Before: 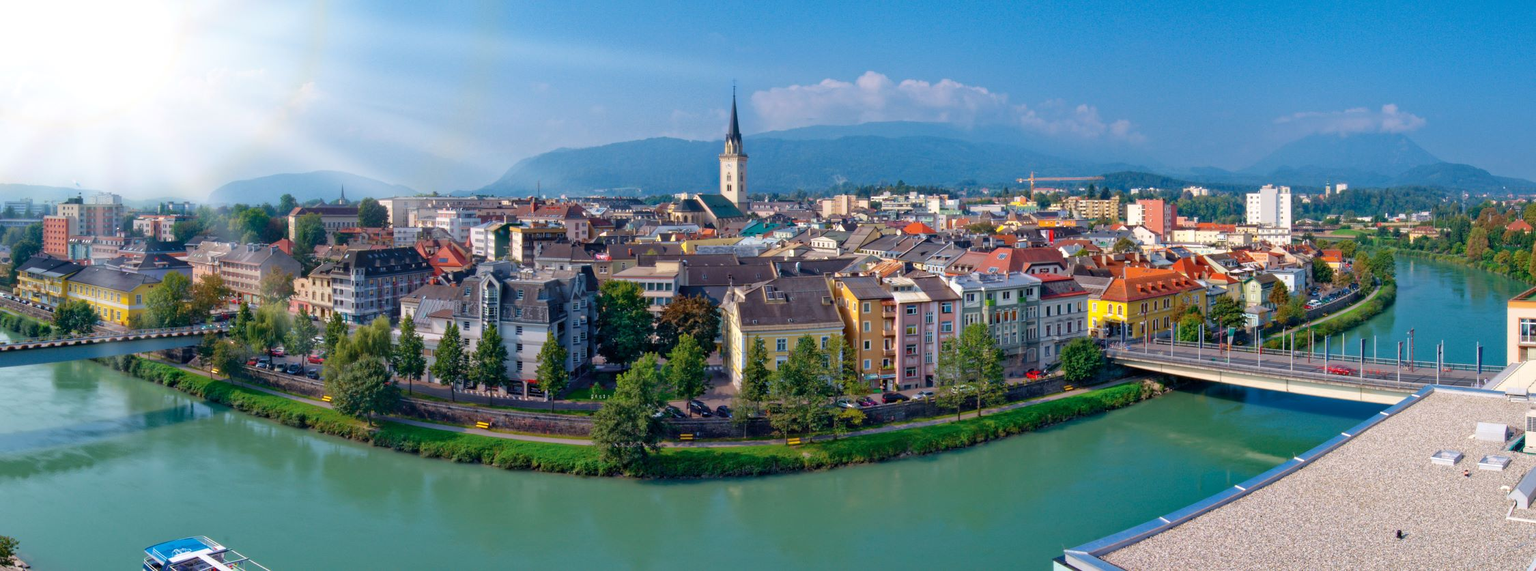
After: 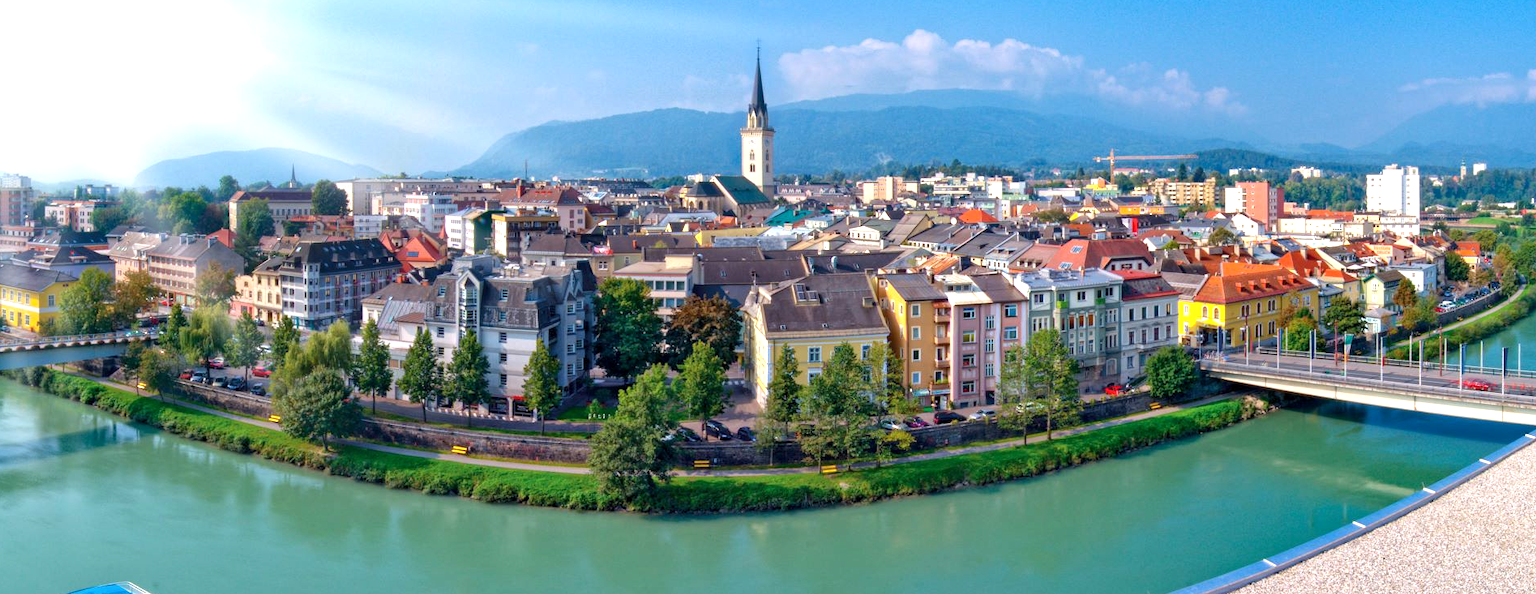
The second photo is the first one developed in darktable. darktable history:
exposure: black level correction 0, exposure 0.598 EV, compensate highlight preservation false
local contrast: highlights 102%, shadows 101%, detail 119%, midtone range 0.2
crop: left 6.233%, top 8.218%, right 9.53%, bottom 4.125%
